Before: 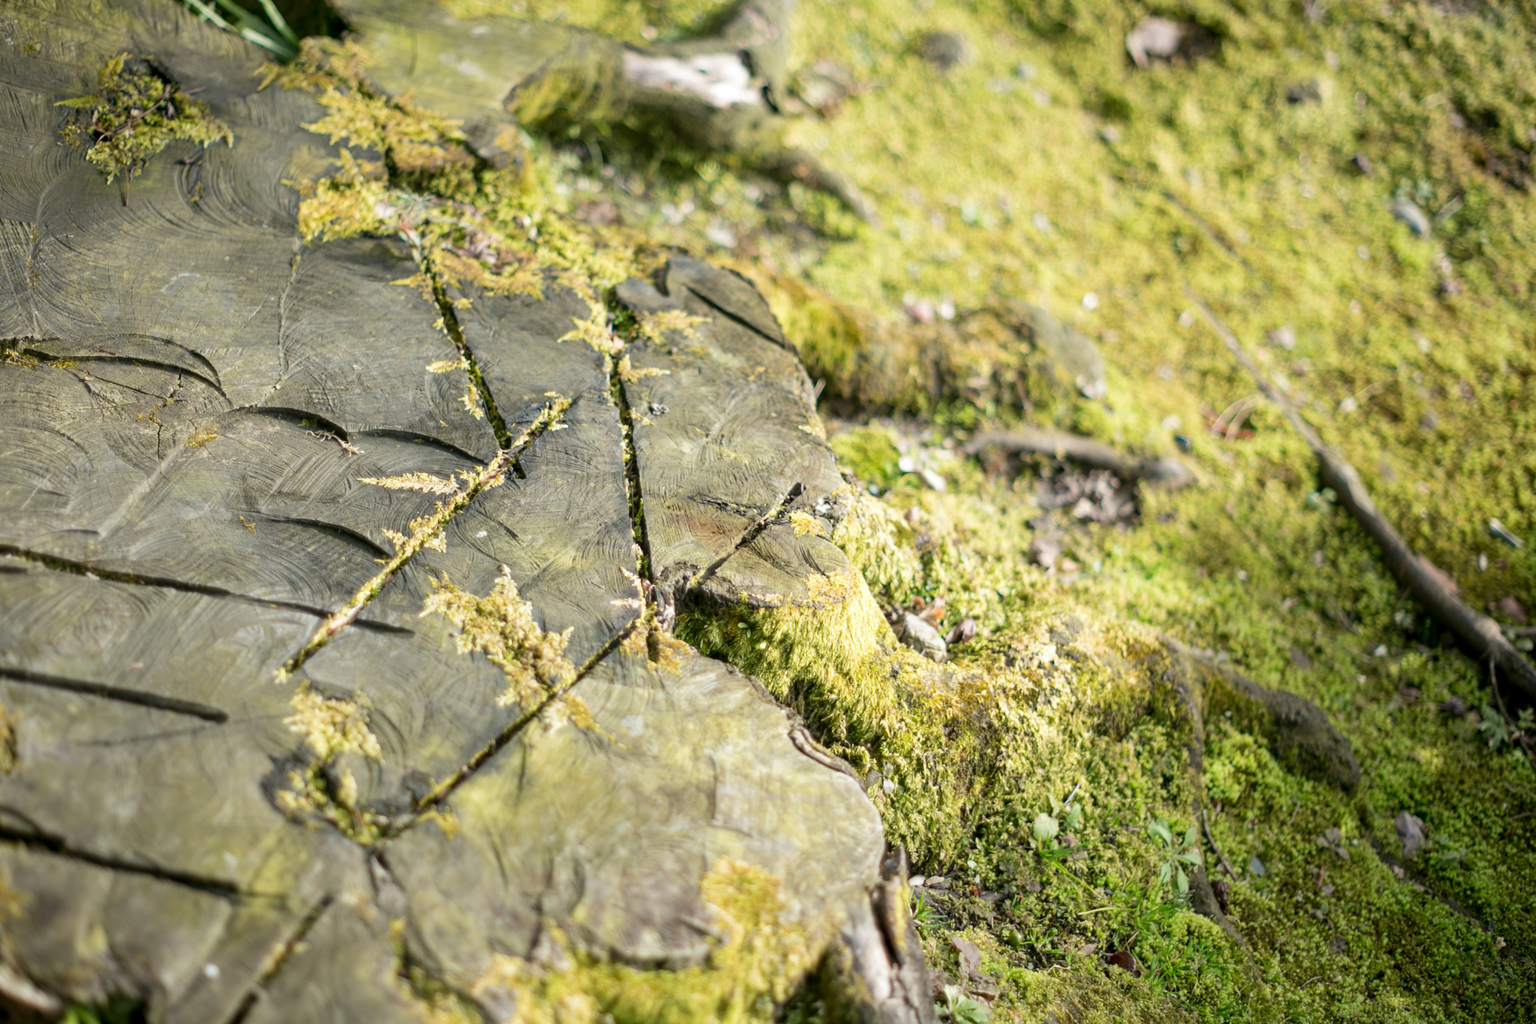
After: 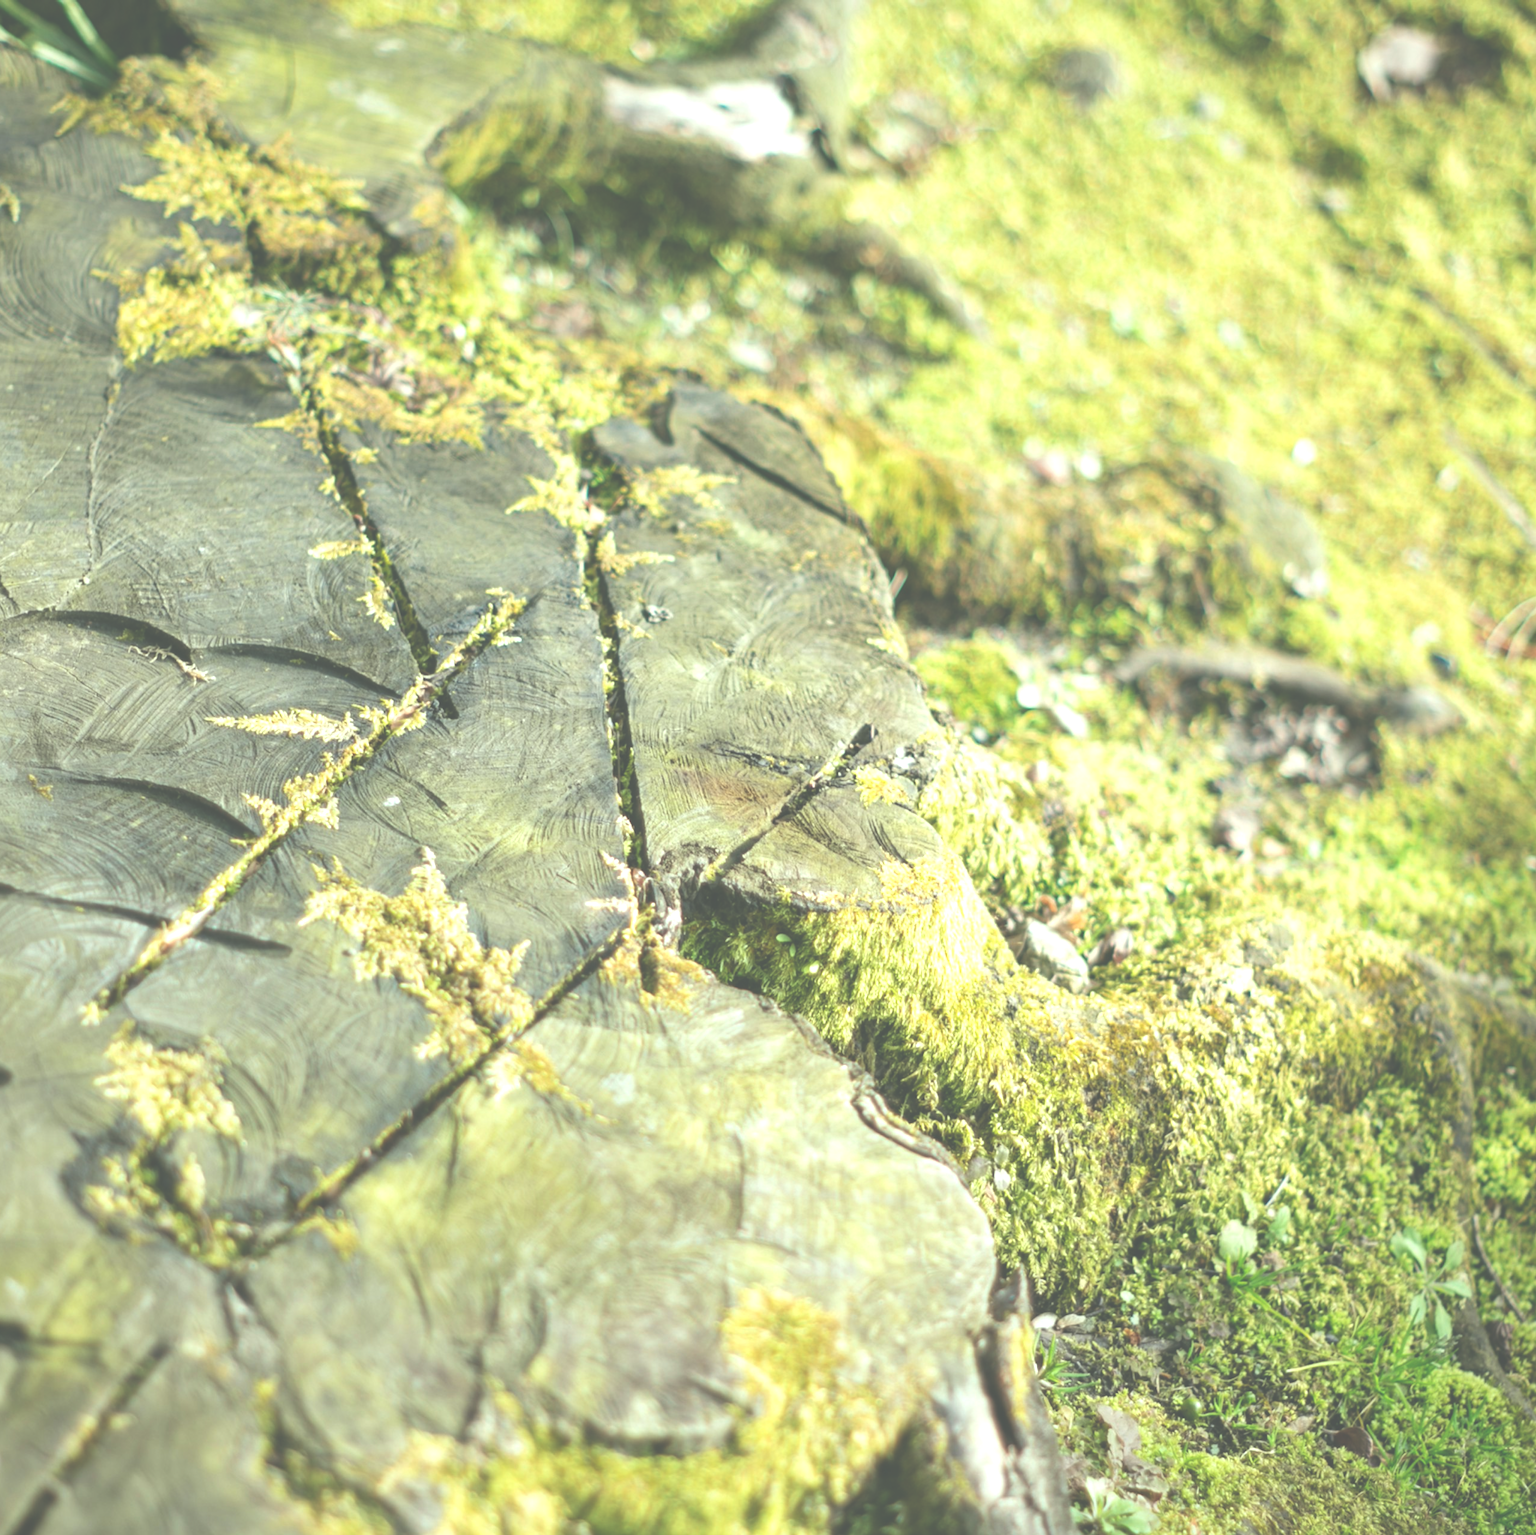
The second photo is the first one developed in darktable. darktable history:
crop and rotate: left 14.357%, right 18.942%
color correction: highlights a* -7.77, highlights b* 3.49
exposure: black level correction -0.07, exposure 0.501 EV, compensate highlight preservation false
